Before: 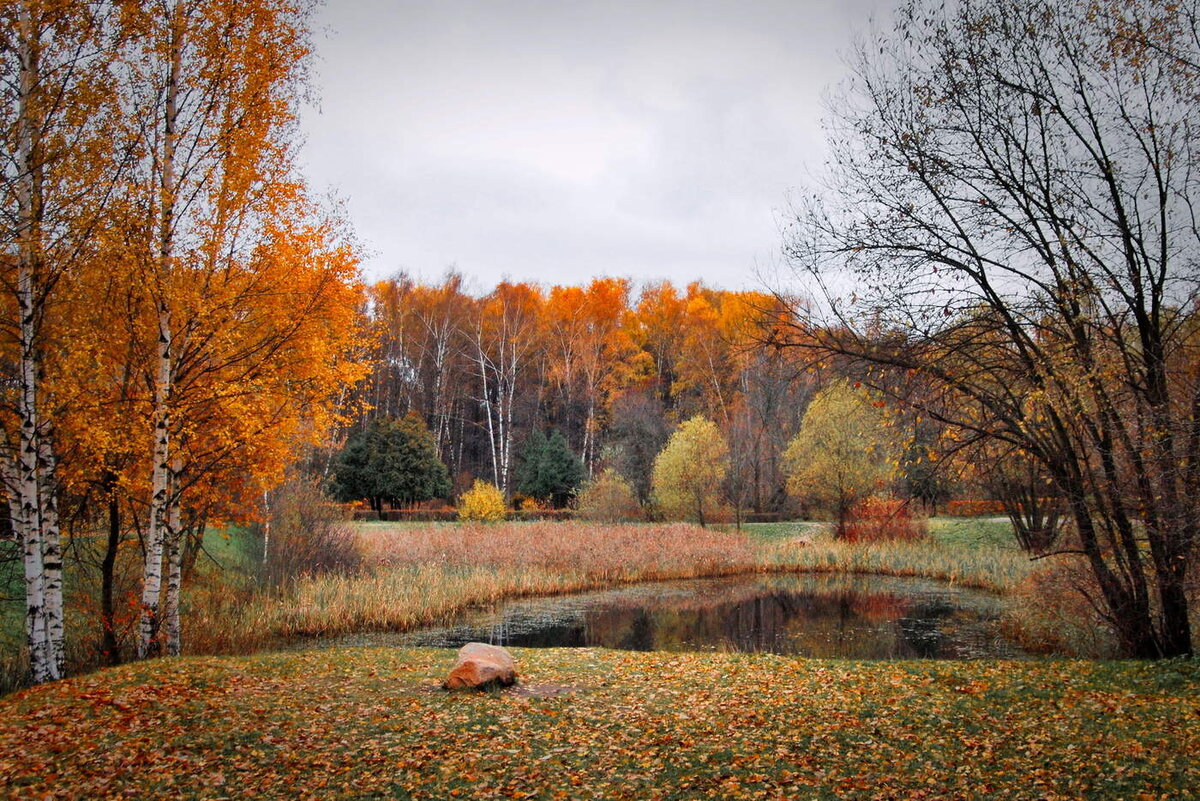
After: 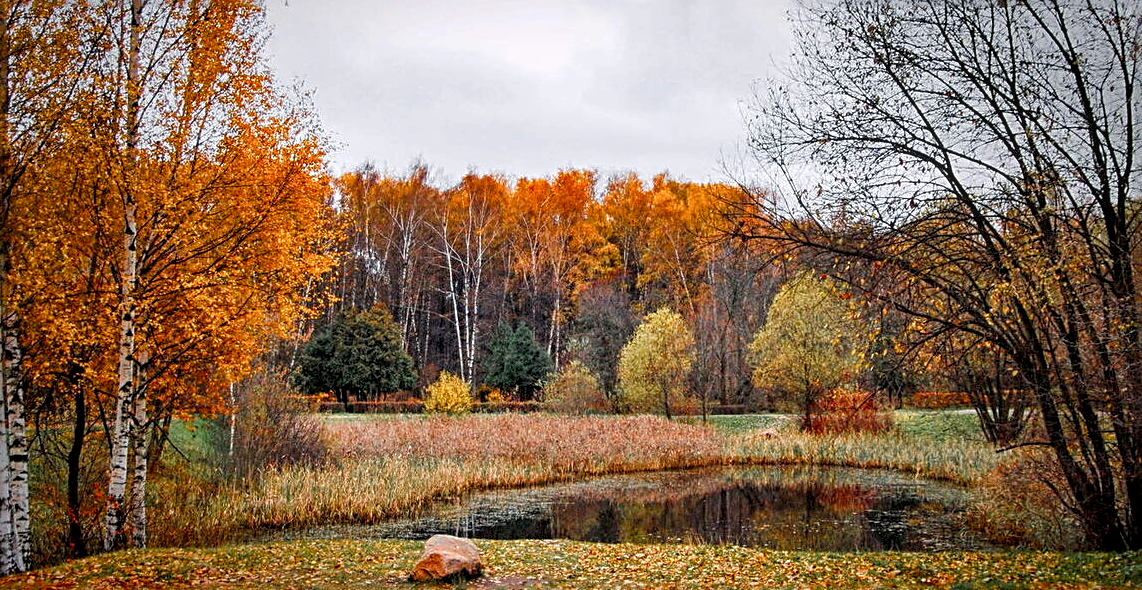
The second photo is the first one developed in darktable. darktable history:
sharpen: radius 2.563, amount 0.641
crop and rotate: left 2.881%, top 13.573%, right 1.94%, bottom 12.662%
color balance rgb: perceptual saturation grading › global saturation -0.129%, perceptual saturation grading › highlights -8.724%, perceptual saturation grading › mid-tones 18.106%, perceptual saturation grading › shadows 29.228%
local contrast: detail 130%
